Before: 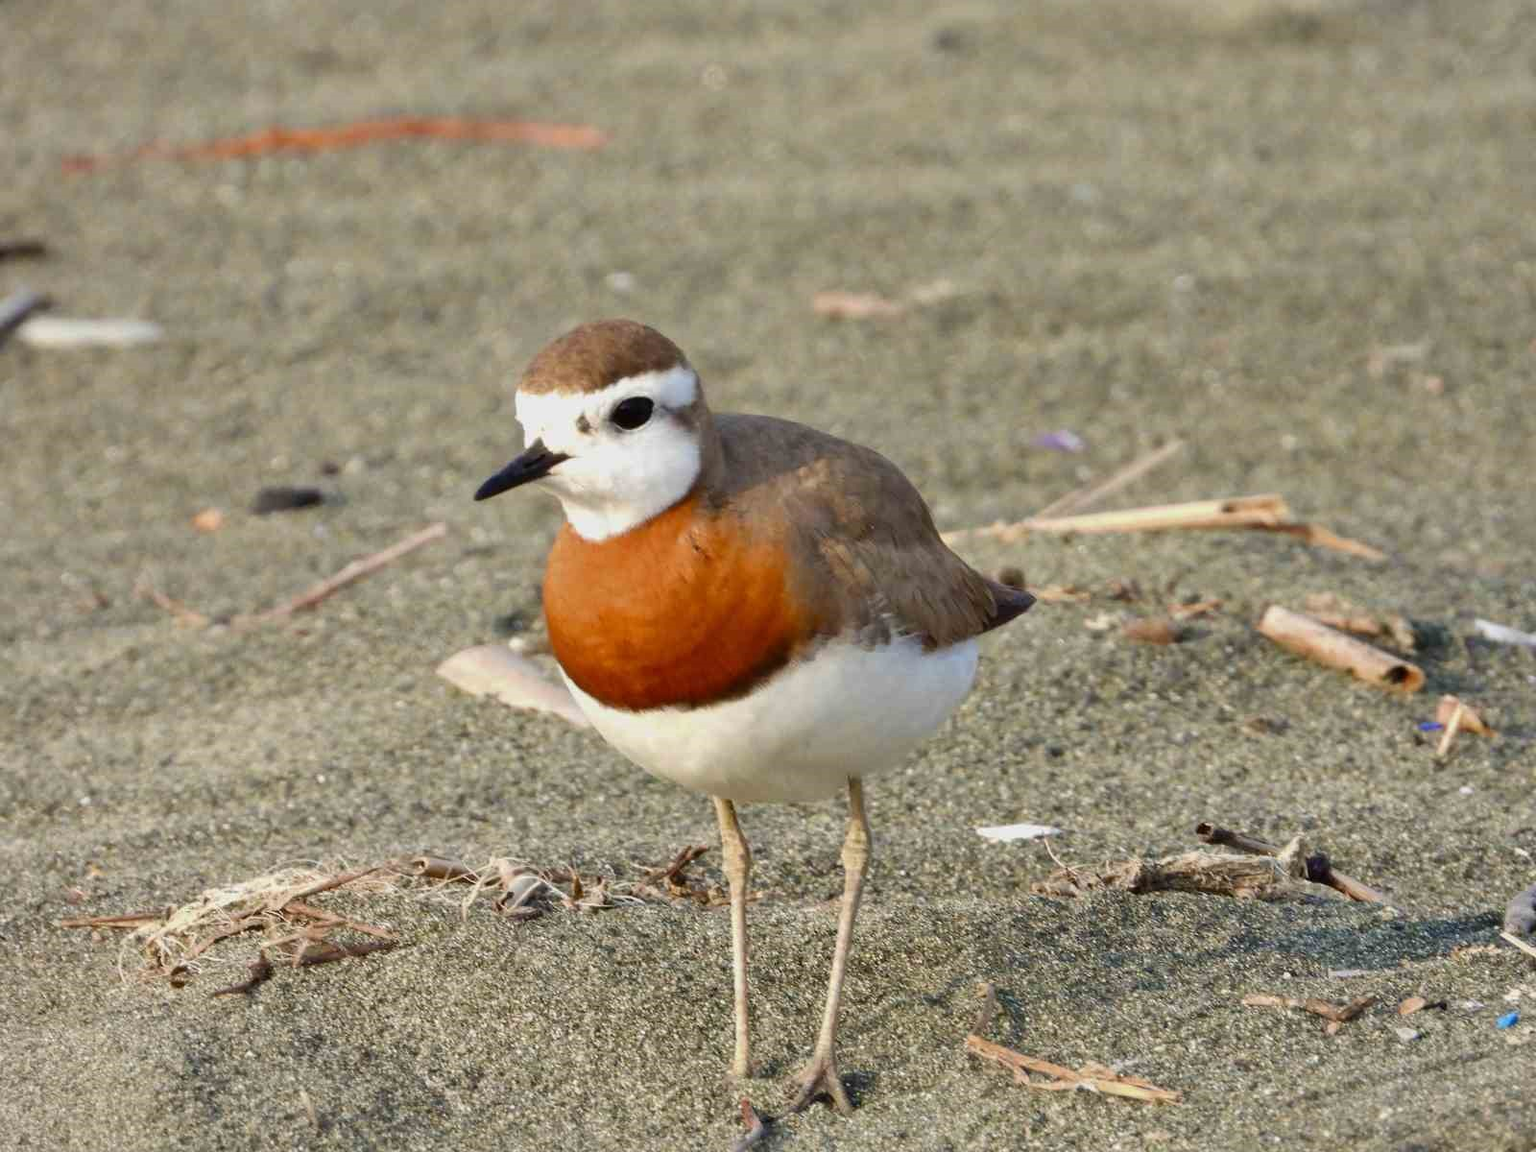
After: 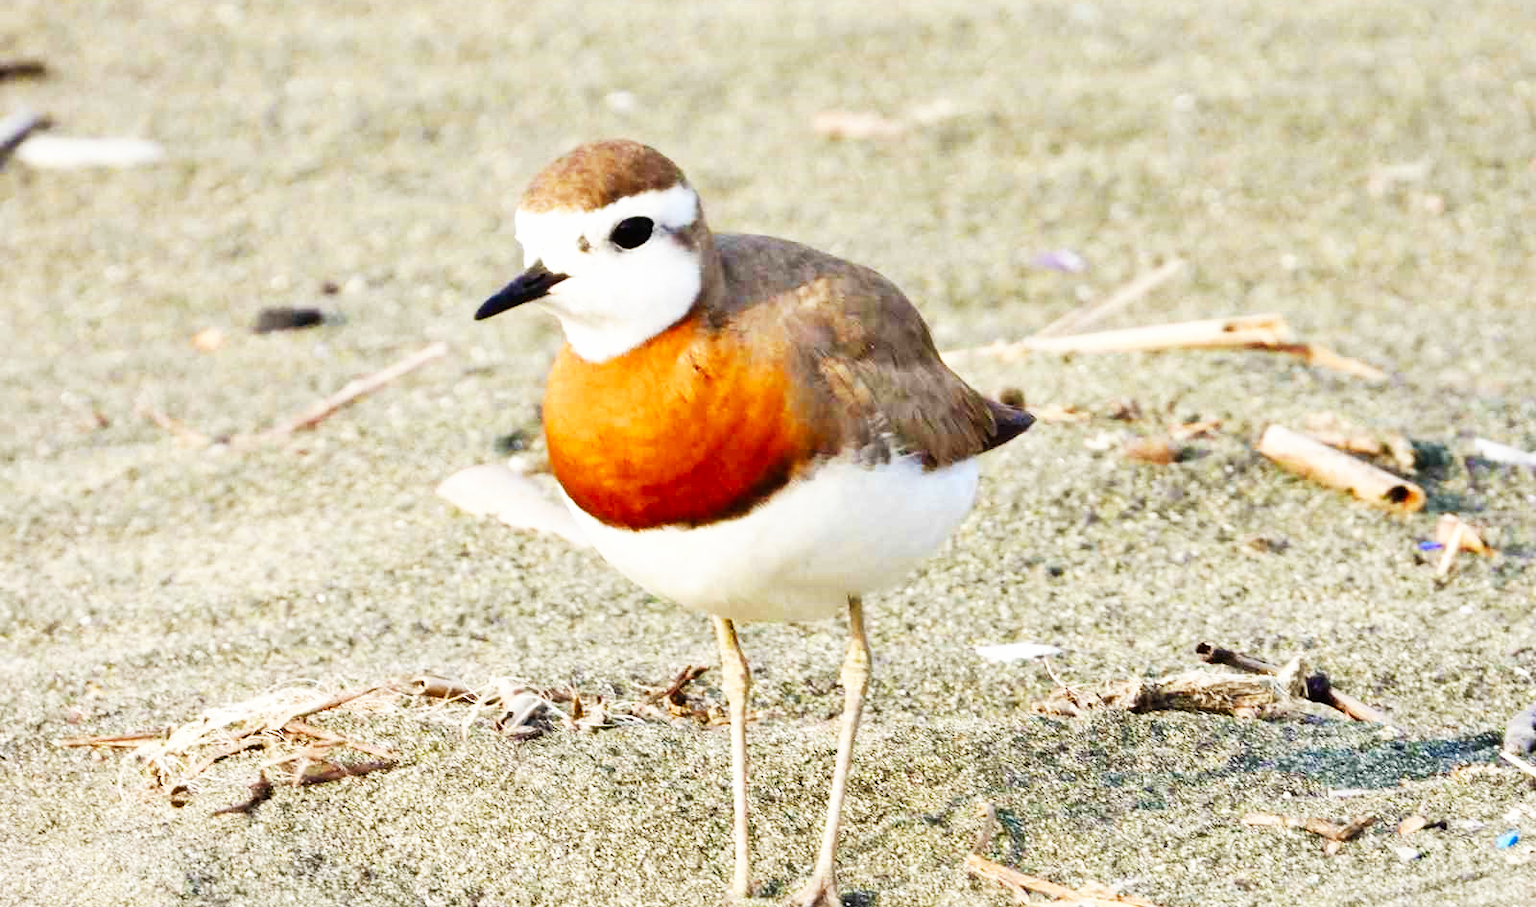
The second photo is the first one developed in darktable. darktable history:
base curve: curves: ch0 [(0, 0) (0.007, 0.004) (0.027, 0.03) (0.046, 0.07) (0.207, 0.54) (0.442, 0.872) (0.673, 0.972) (1, 1)], preserve colors none
crop and rotate: top 15.711%, bottom 5.509%
color zones: curves: ch0 [(0.068, 0.464) (0.25, 0.5) (0.48, 0.508) (0.75, 0.536) (0.886, 0.476) (0.967, 0.456)]; ch1 [(0.066, 0.456) (0.25, 0.5) (0.616, 0.508) (0.746, 0.56) (0.934, 0.444)]
